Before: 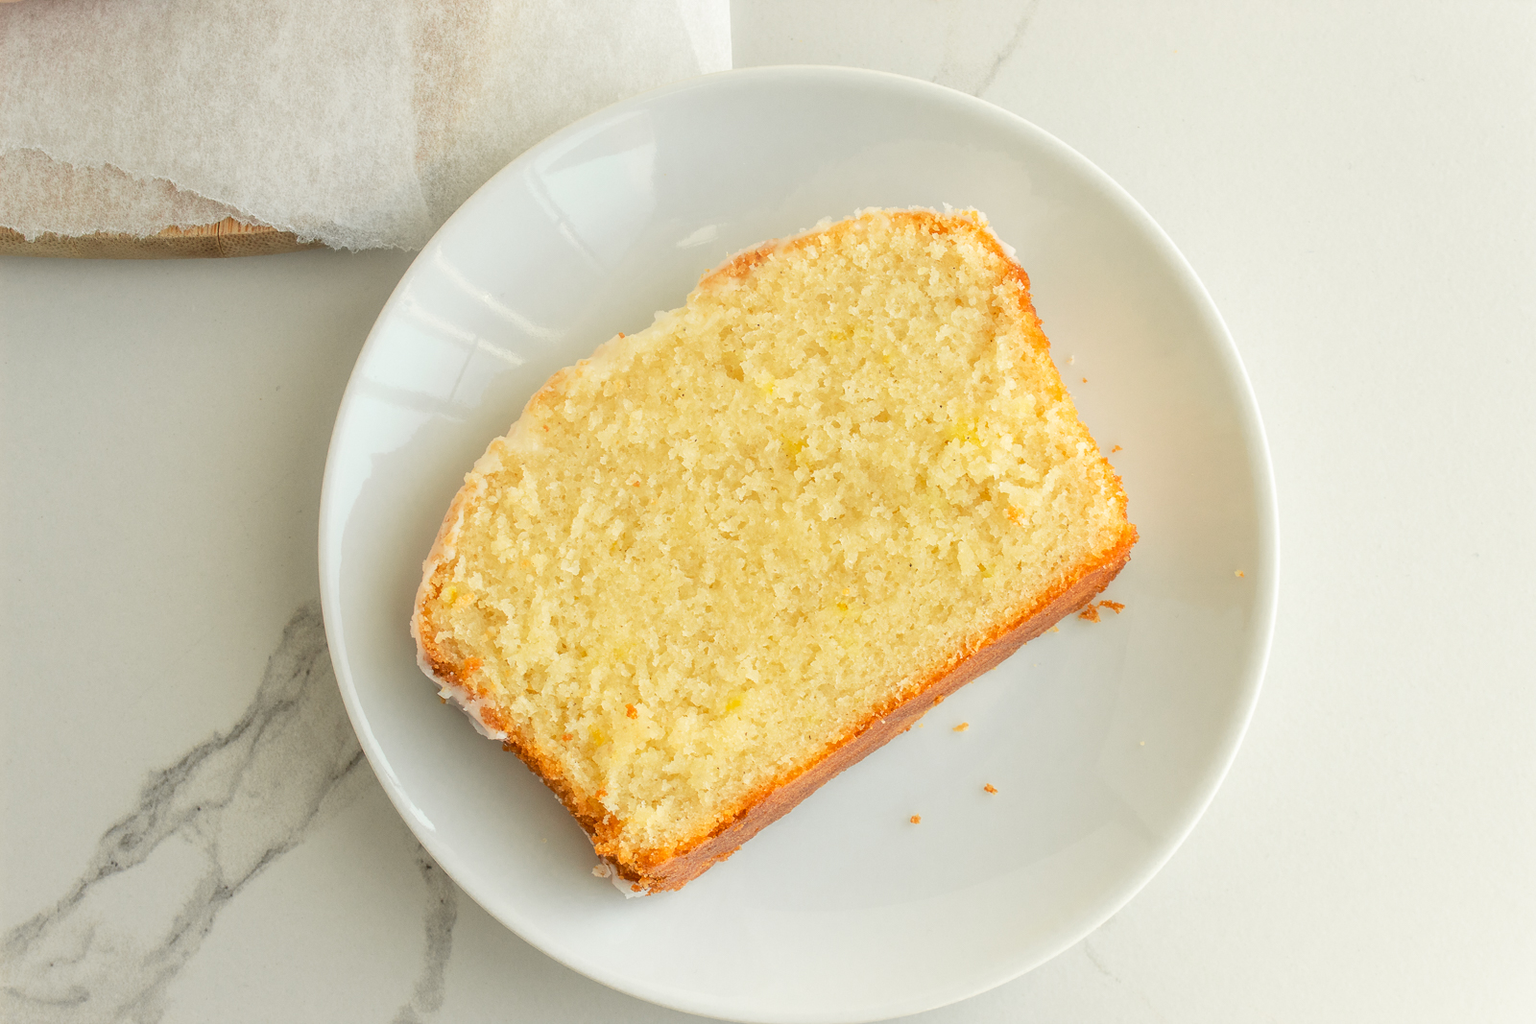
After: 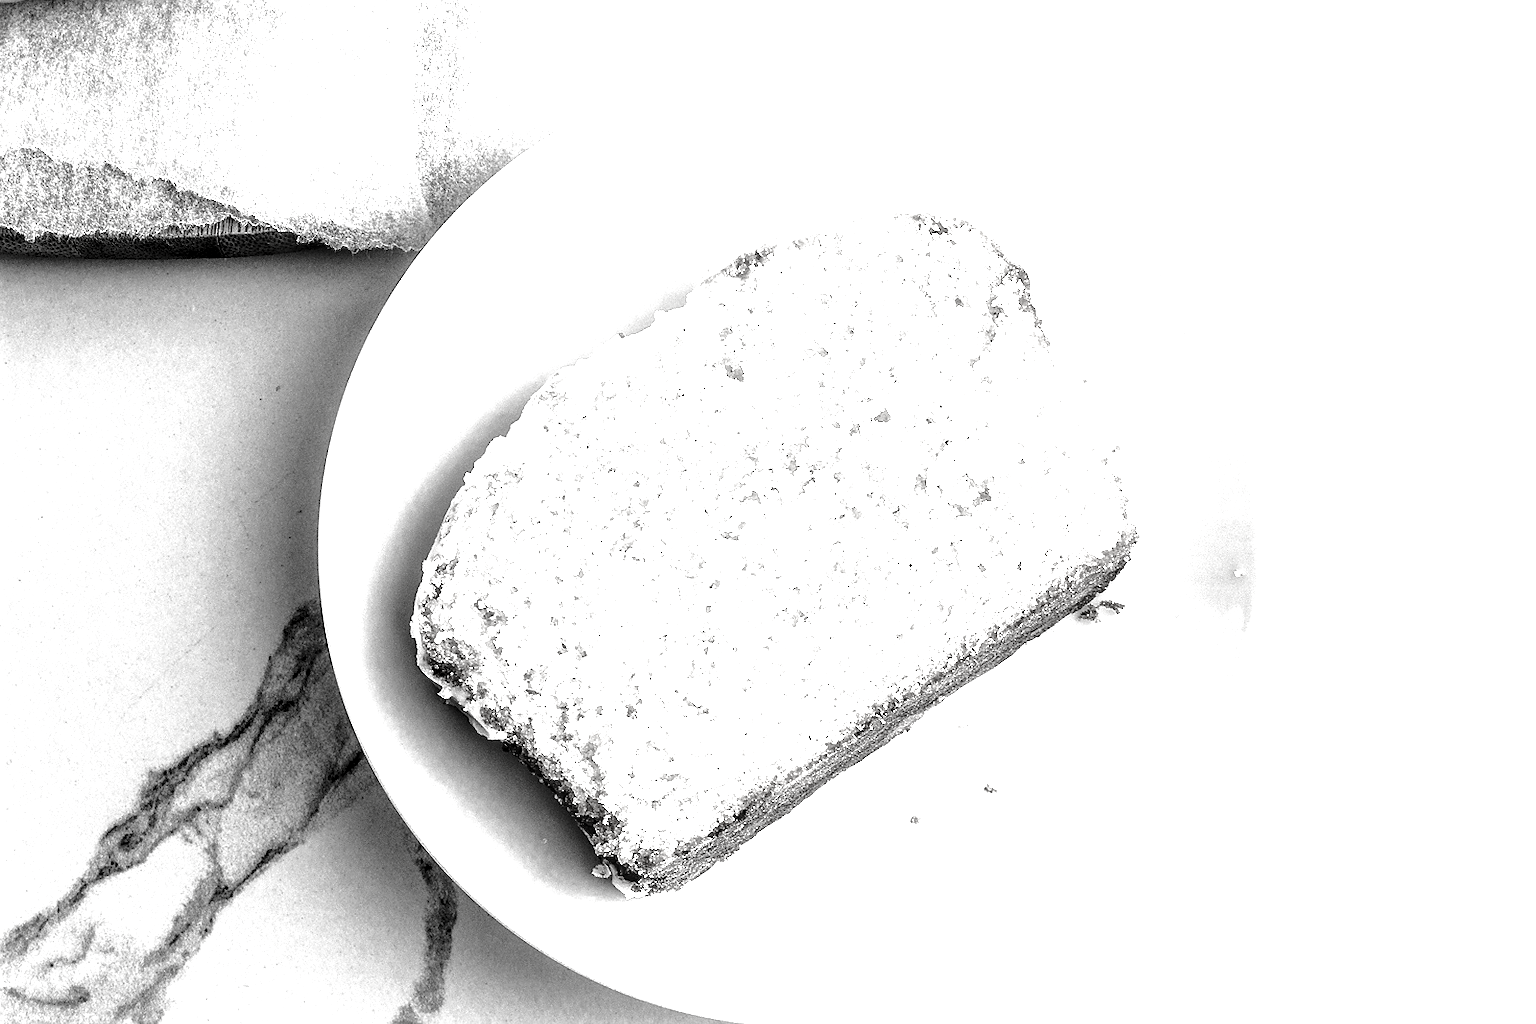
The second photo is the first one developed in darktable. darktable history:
local contrast: detail 161%
contrast brightness saturation: contrast 0.023, brightness -0.997, saturation -0.983
color correction: highlights b* 0.046, saturation 0.54
sharpen: radius 0.971, amount 0.605
exposure: black level correction 0.001, exposure 1 EV, compensate highlight preservation false
tone curve: curves: ch0 [(0, 0) (0.181, 0.087) (0.498, 0.485) (0.78, 0.742) (0.993, 0.954)]; ch1 [(0, 0) (0.311, 0.149) (0.395, 0.349) (0.488, 0.477) (0.612, 0.641) (1, 1)]; ch2 [(0, 0) (0.5, 0.5) (0.638, 0.667) (1, 1)], preserve colors none
